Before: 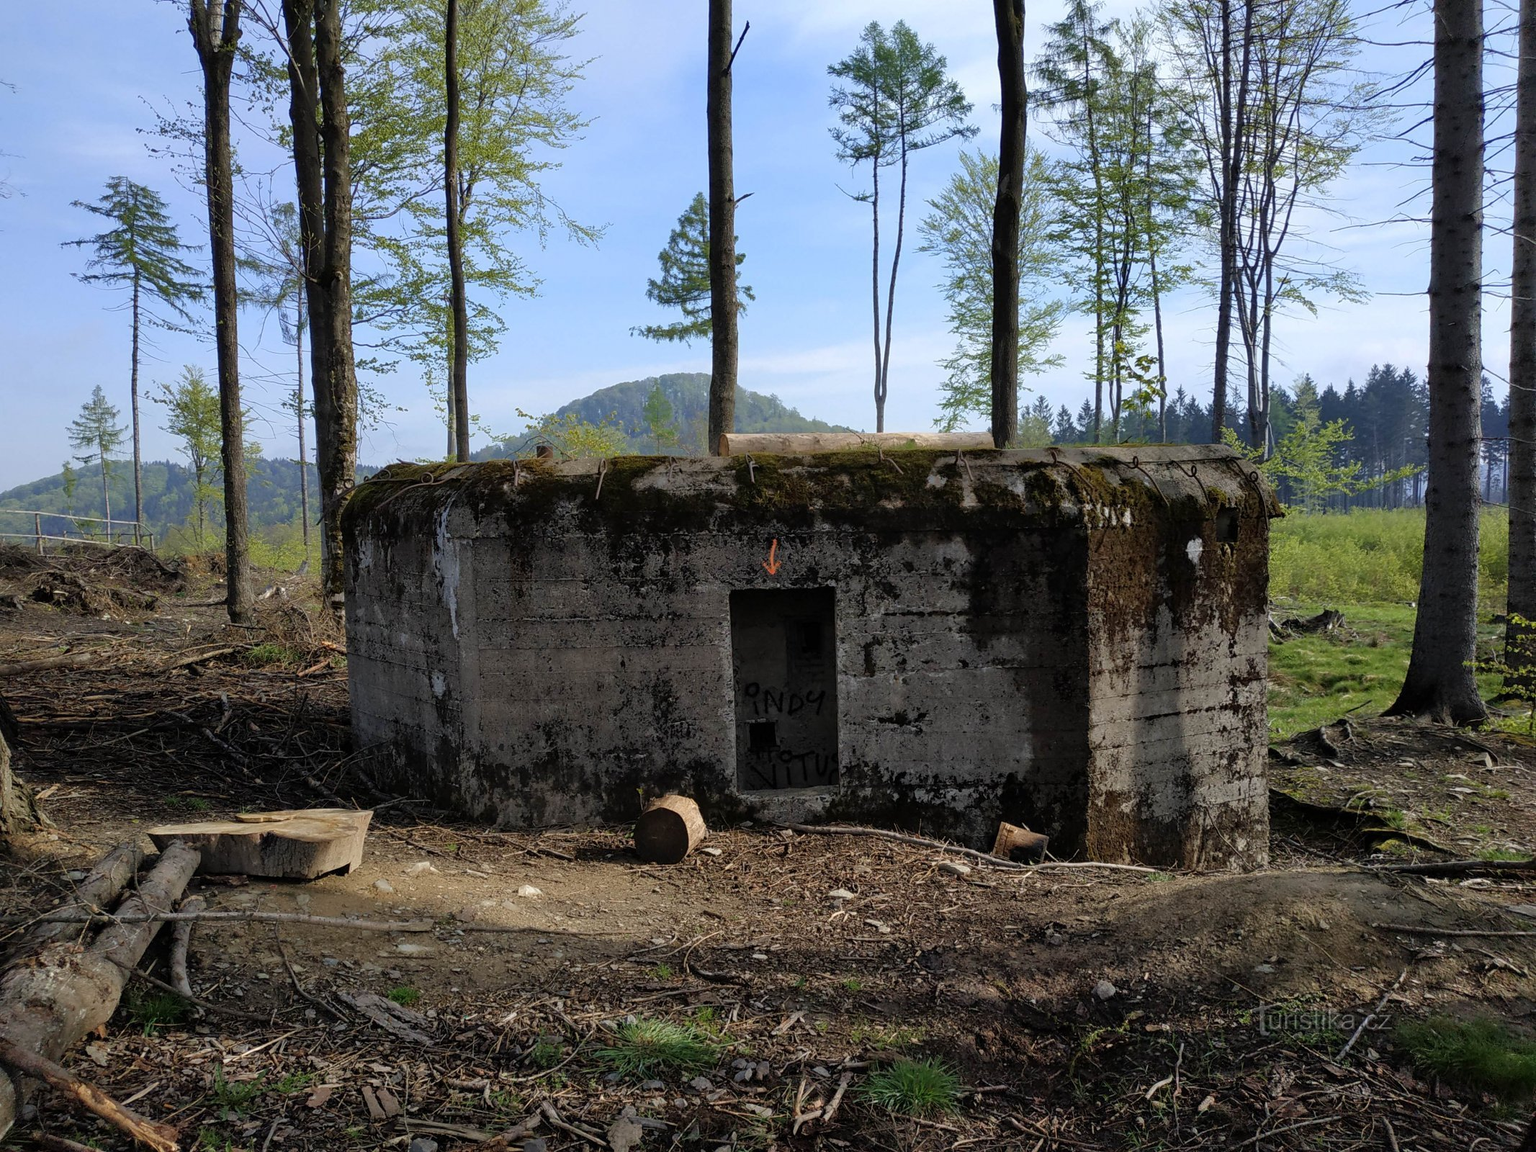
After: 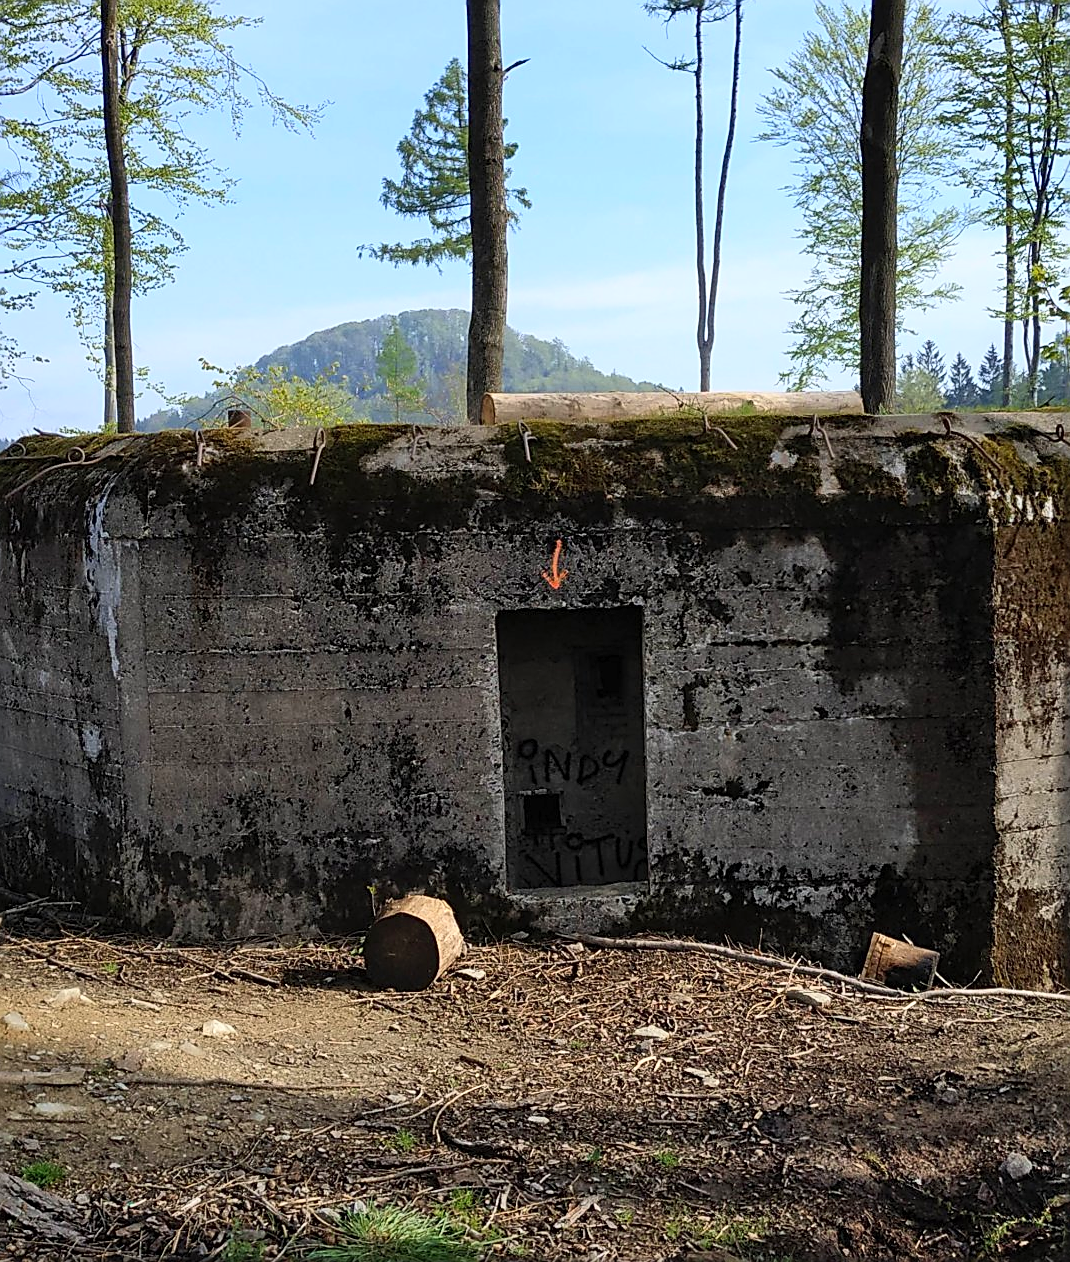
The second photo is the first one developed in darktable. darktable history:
crop and rotate: angle 0.017°, left 24.233%, top 13.082%, right 25.567%, bottom 7.974%
contrast brightness saturation: contrast 0.198, brightness 0.162, saturation 0.229
sharpen: amount 0.734
